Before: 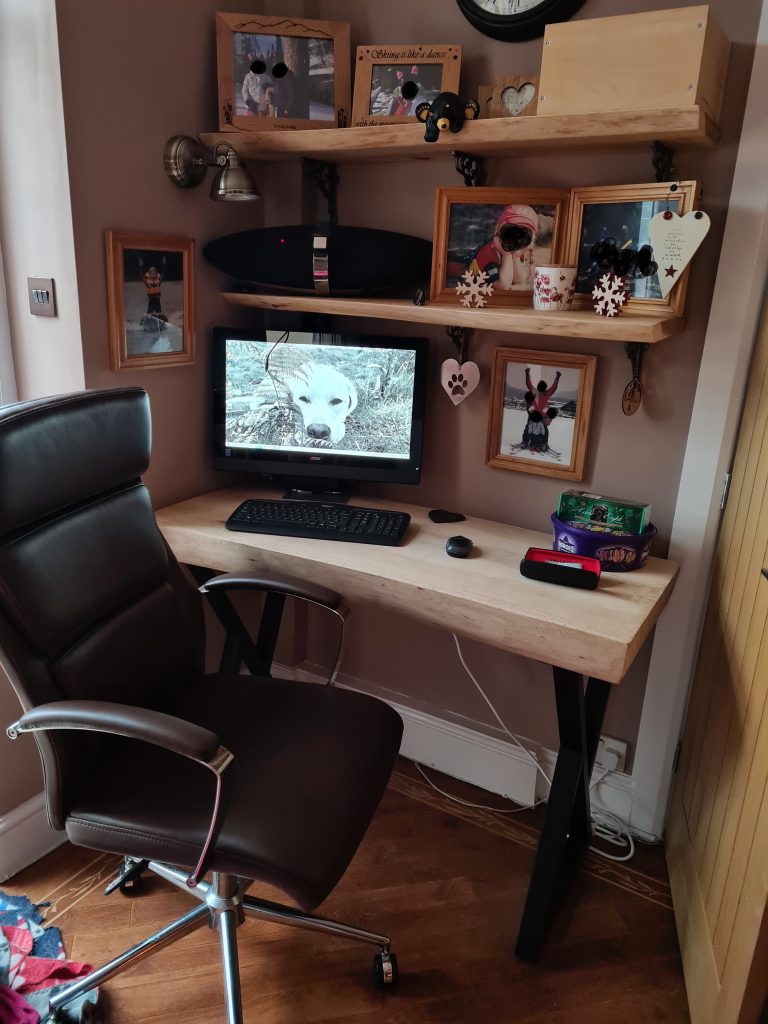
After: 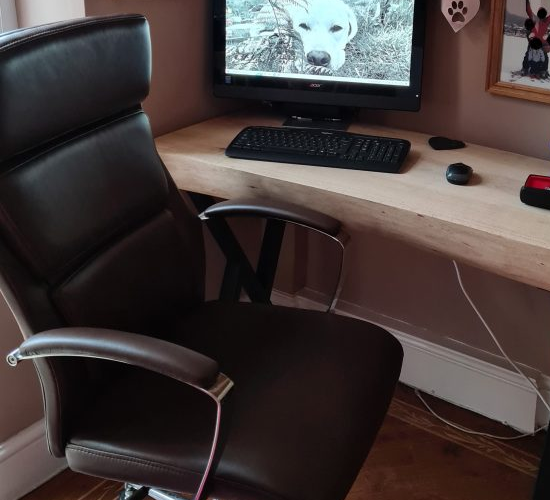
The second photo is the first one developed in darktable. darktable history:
crop: top 36.514%, right 28.273%, bottom 14.622%
